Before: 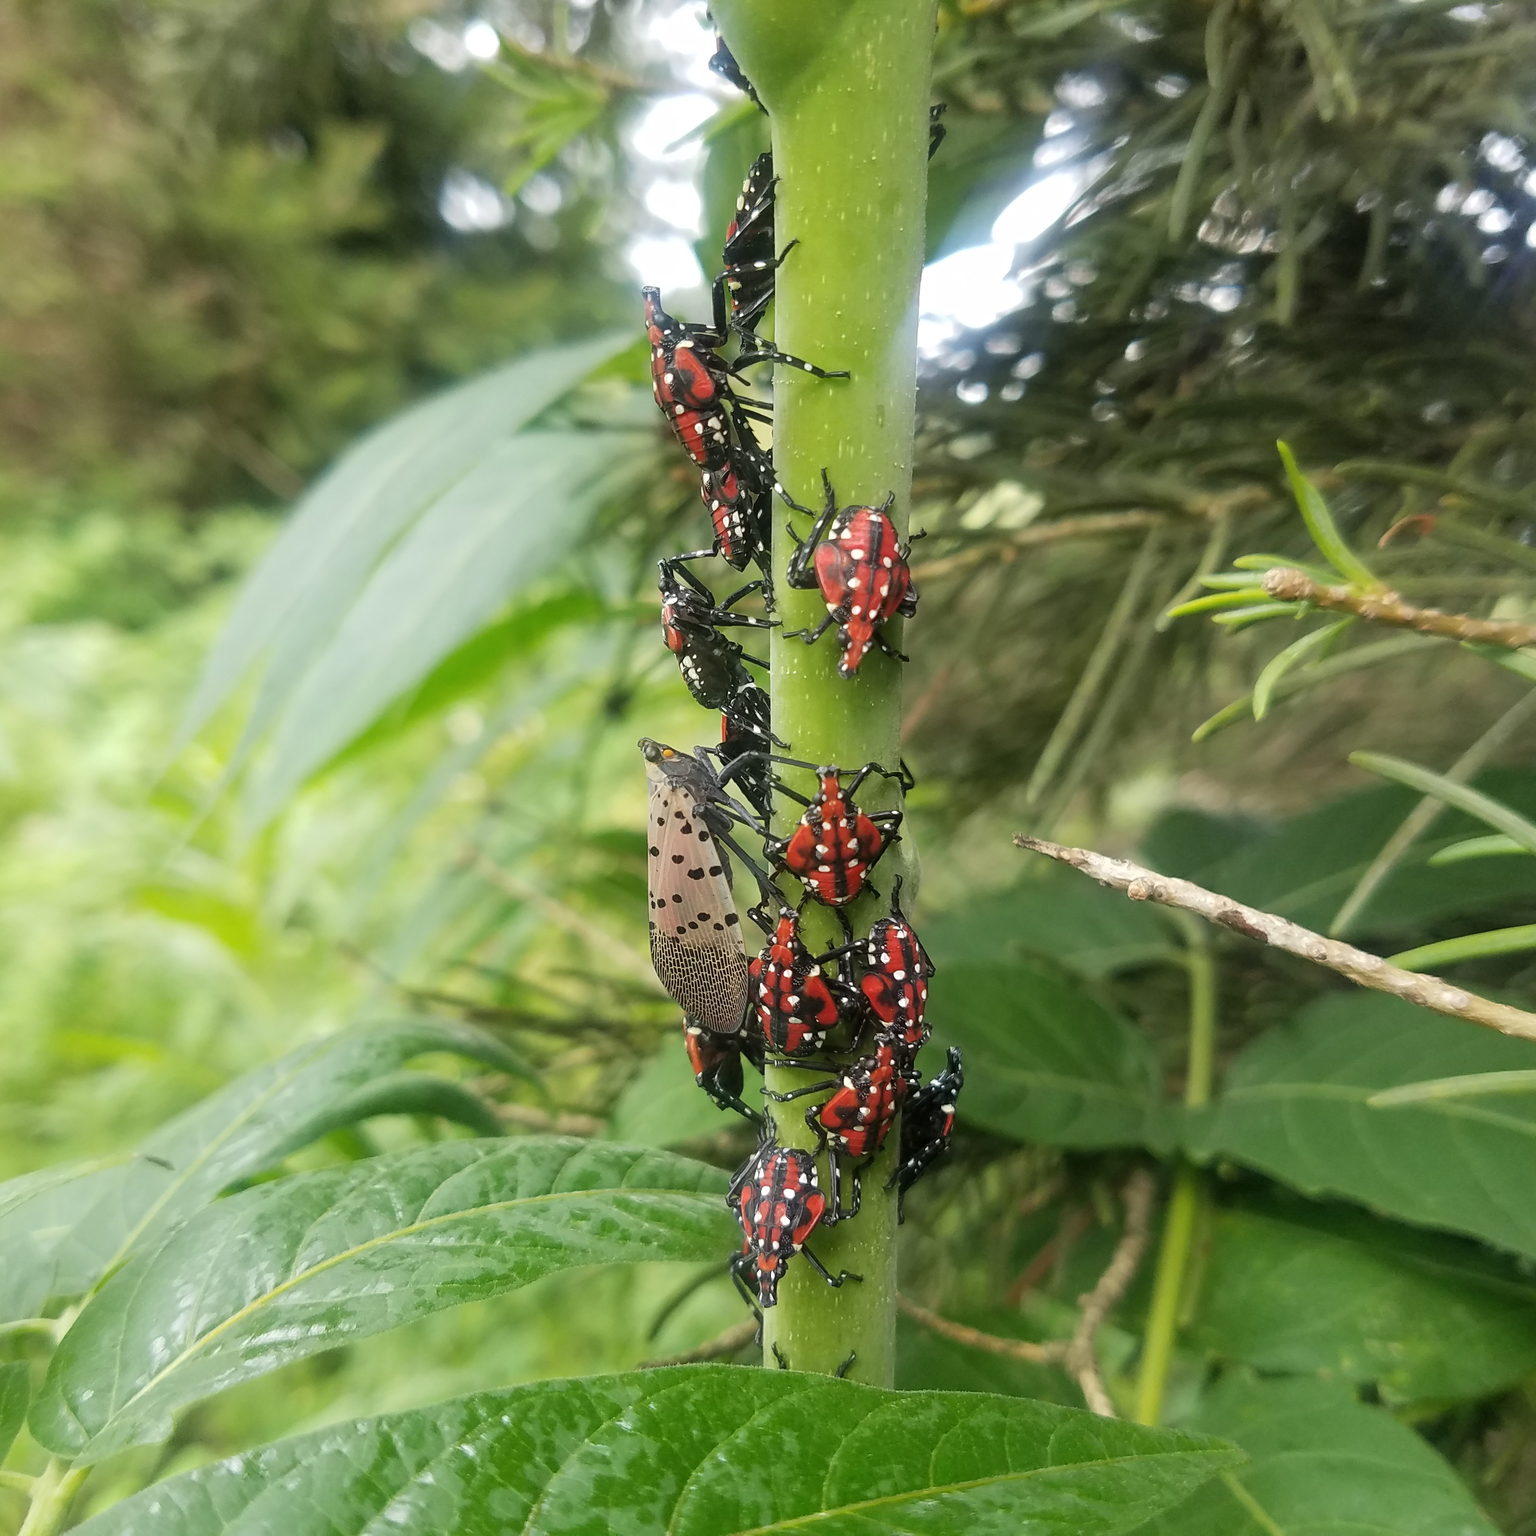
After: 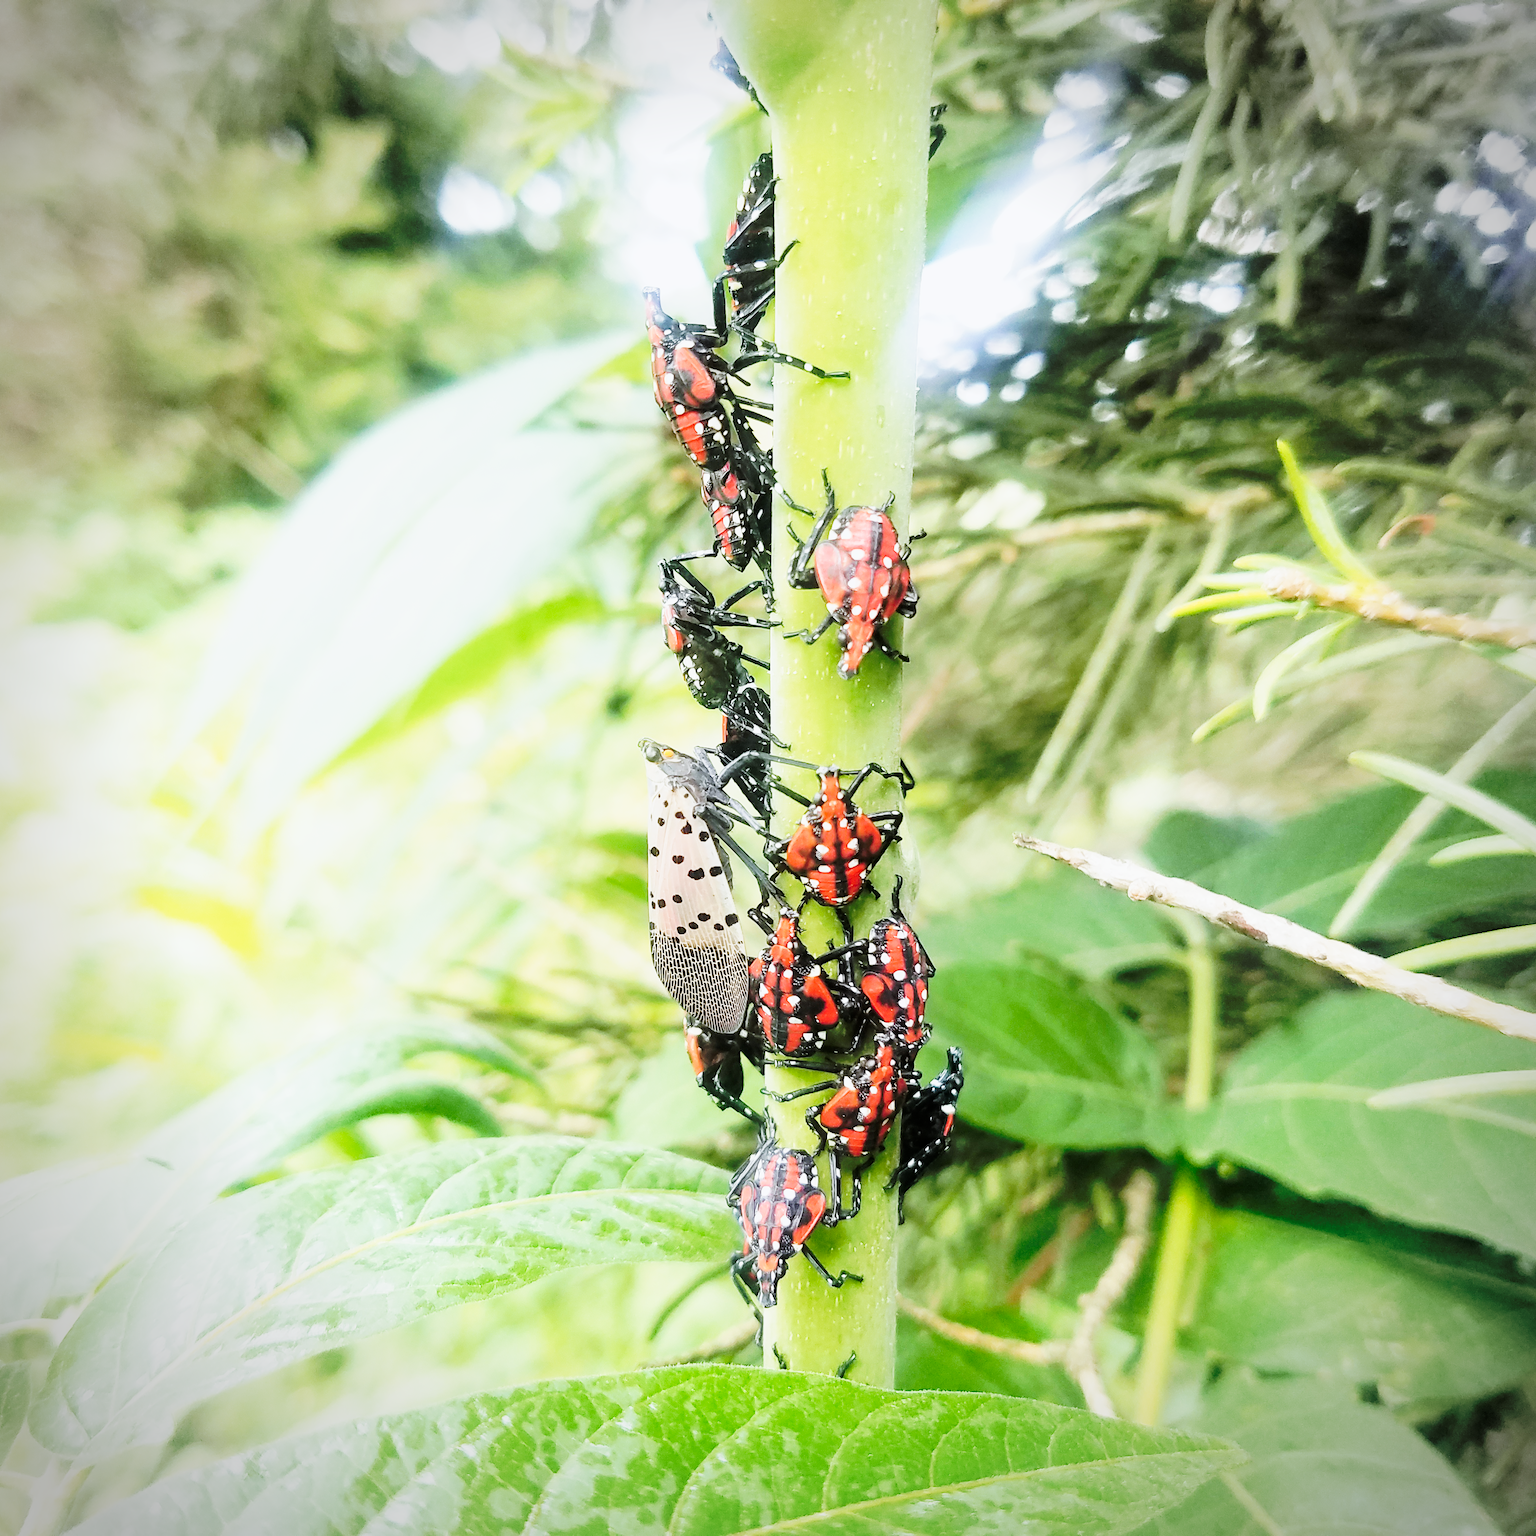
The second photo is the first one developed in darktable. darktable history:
tone curve: curves: ch0 [(0, 0) (0.003, 0.003) (0.011, 0.013) (0.025, 0.028) (0.044, 0.05) (0.069, 0.079) (0.1, 0.113) (0.136, 0.154) (0.177, 0.201) (0.224, 0.268) (0.277, 0.38) (0.335, 0.486) (0.399, 0.588) (0.468, 0.688) (0.543, 0.787) (0.623, 0.854) (0.709, 0.916) (0.801, 0.957) (0.898, 0.978) (1, 1)], preserve colors none
vignetting: on, module defaults
exposure: black level correction 0, exposure 0.7 EV, compensate exposure bias true, compensate highlight preservation false
filmic rgb: black relative exposure -7.65 EV, white relative exposure 4.56 EV, hardness 3.61
white balance: red 0.954, blue 1.079
